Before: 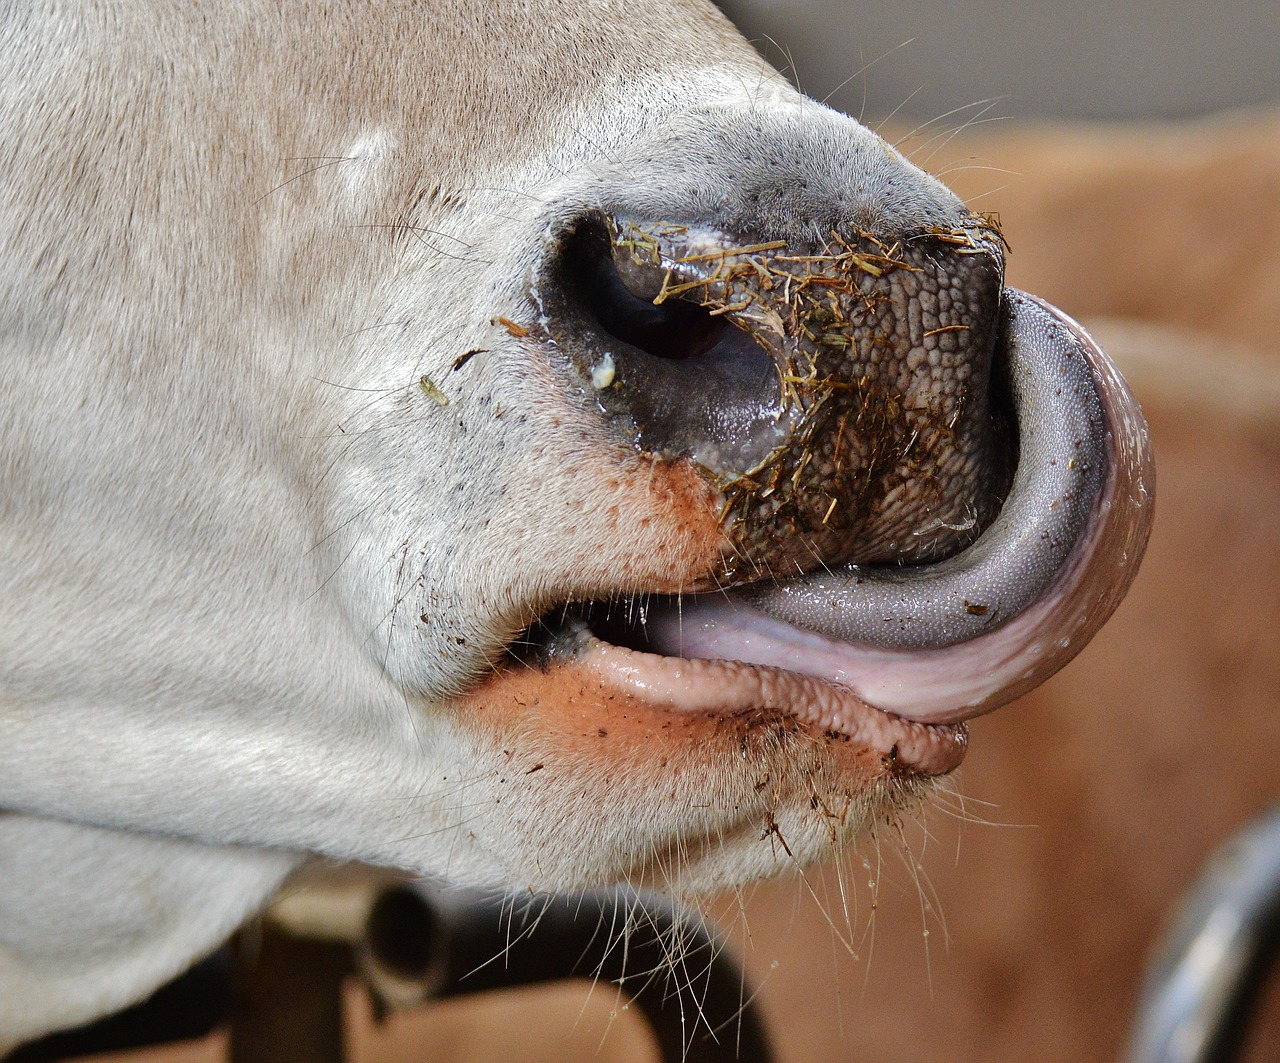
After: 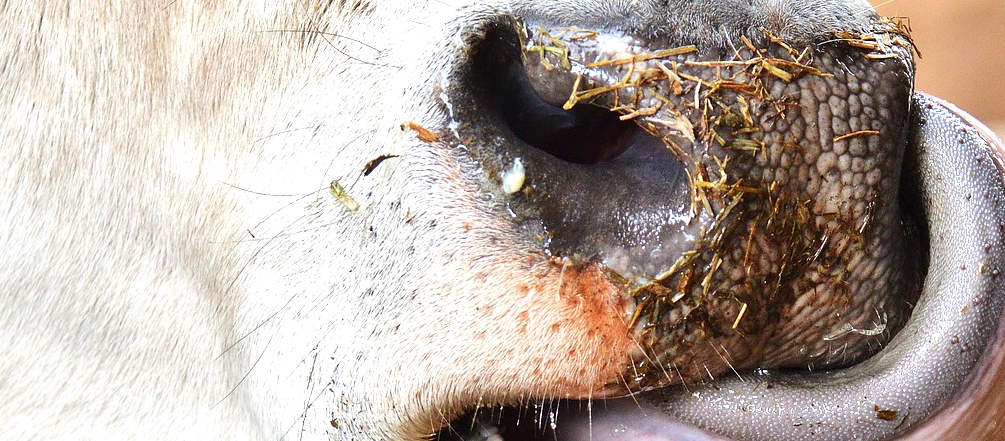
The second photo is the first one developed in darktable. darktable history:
exposure: exposure 0.921 EV, compensate highlight preservation false
crop: left 7.036%, top 18.398%, right 14.379%, bottom 40.043%
